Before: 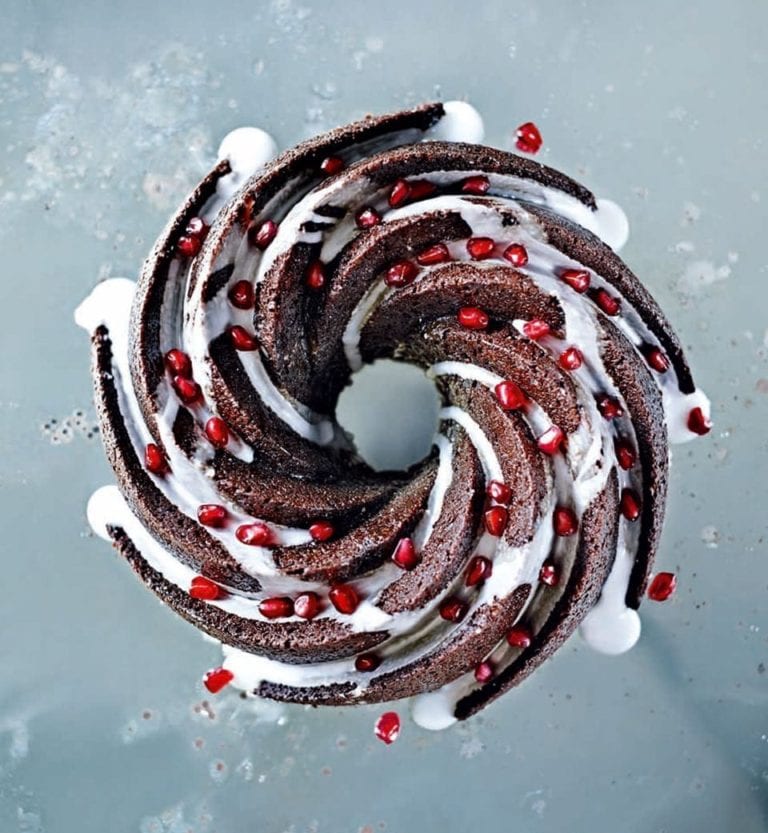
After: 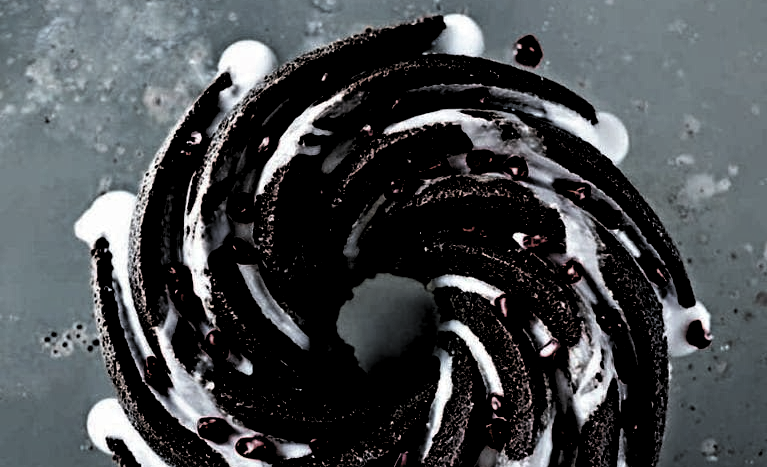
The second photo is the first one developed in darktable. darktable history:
crop and rotate: top 10.605%, bottom 33.274%
tone equalizer: on, module defaults
levels: levels [0.514, 0.759, 1]
